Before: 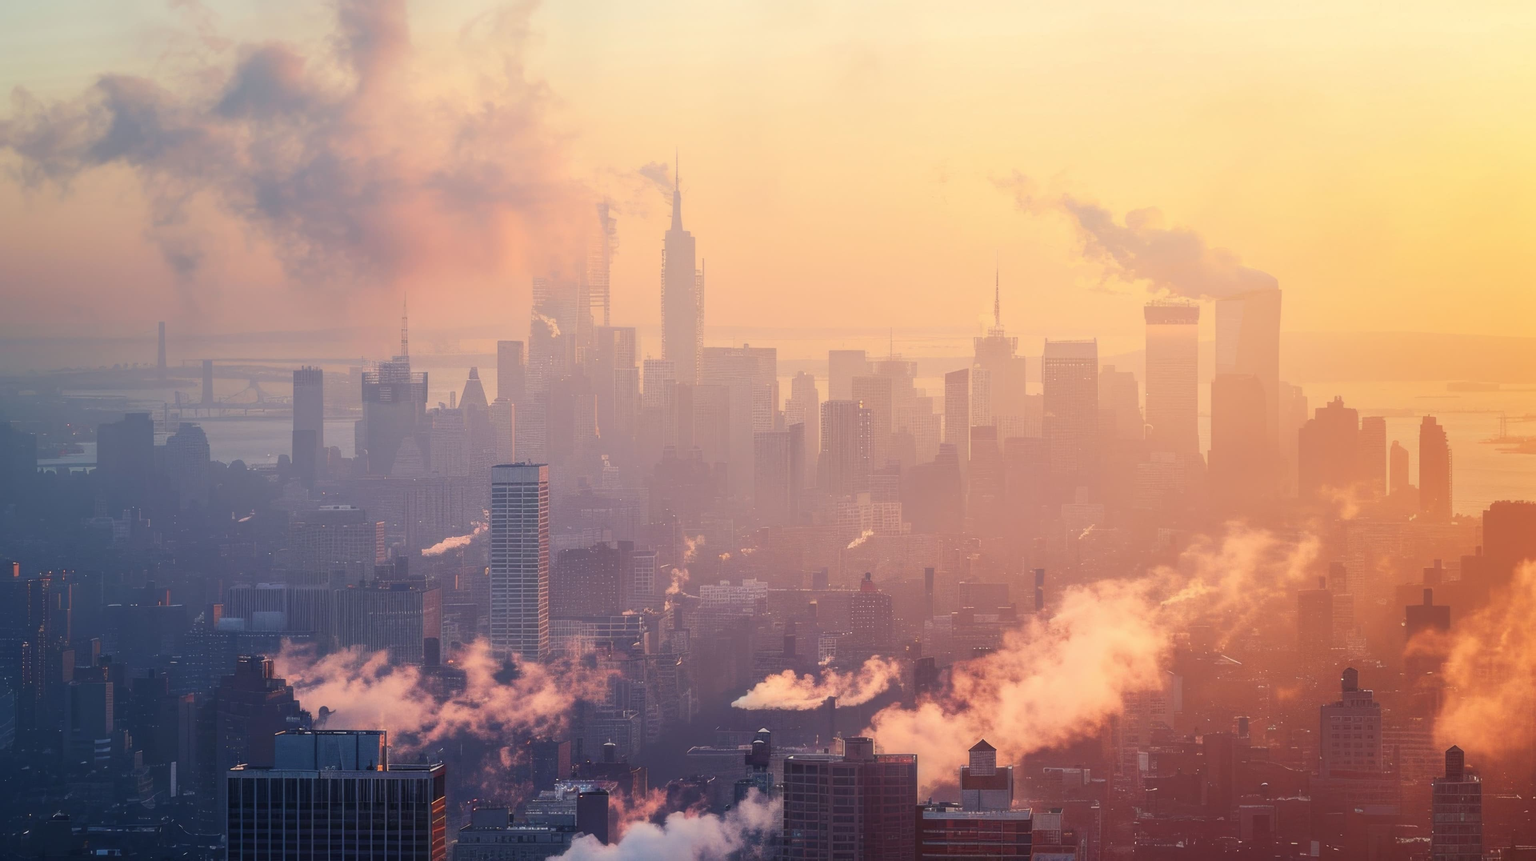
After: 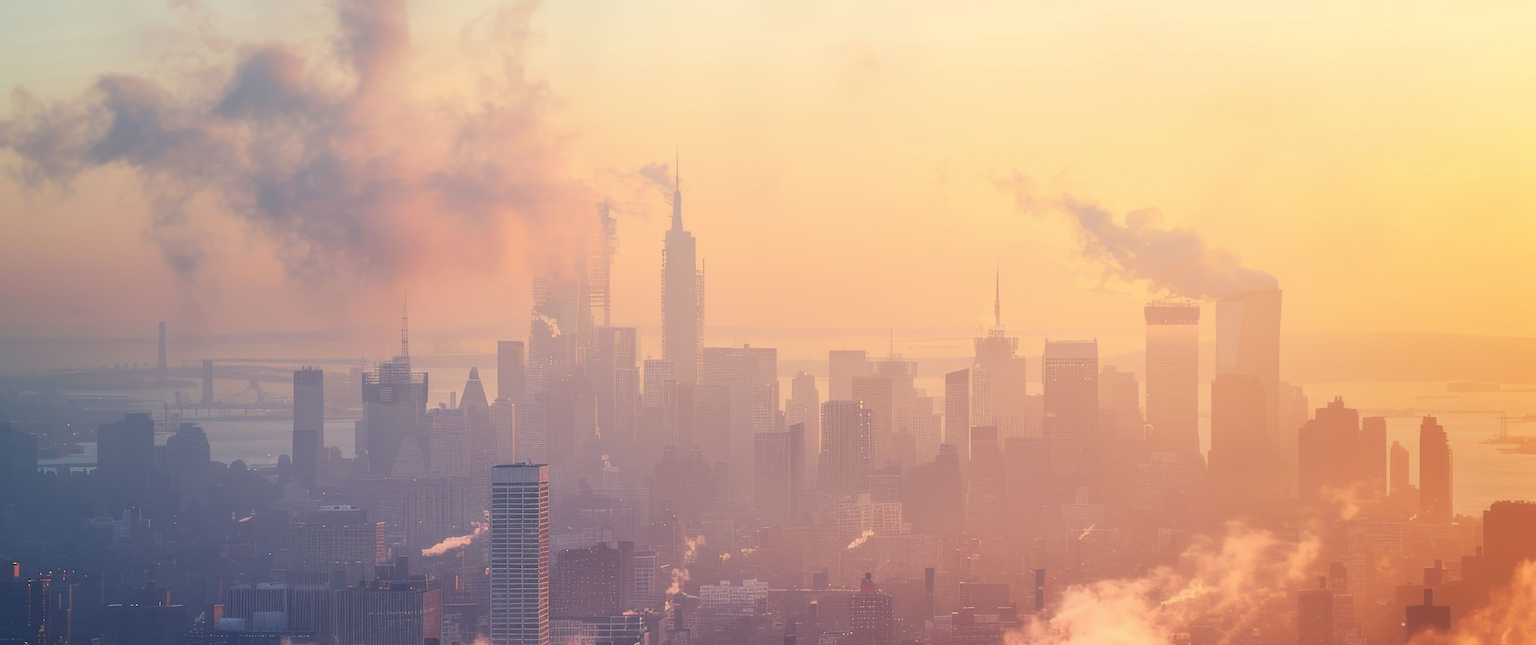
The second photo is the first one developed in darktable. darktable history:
crop: bottom 24.994%
sharpen: radius 0.984, amount 0.611
